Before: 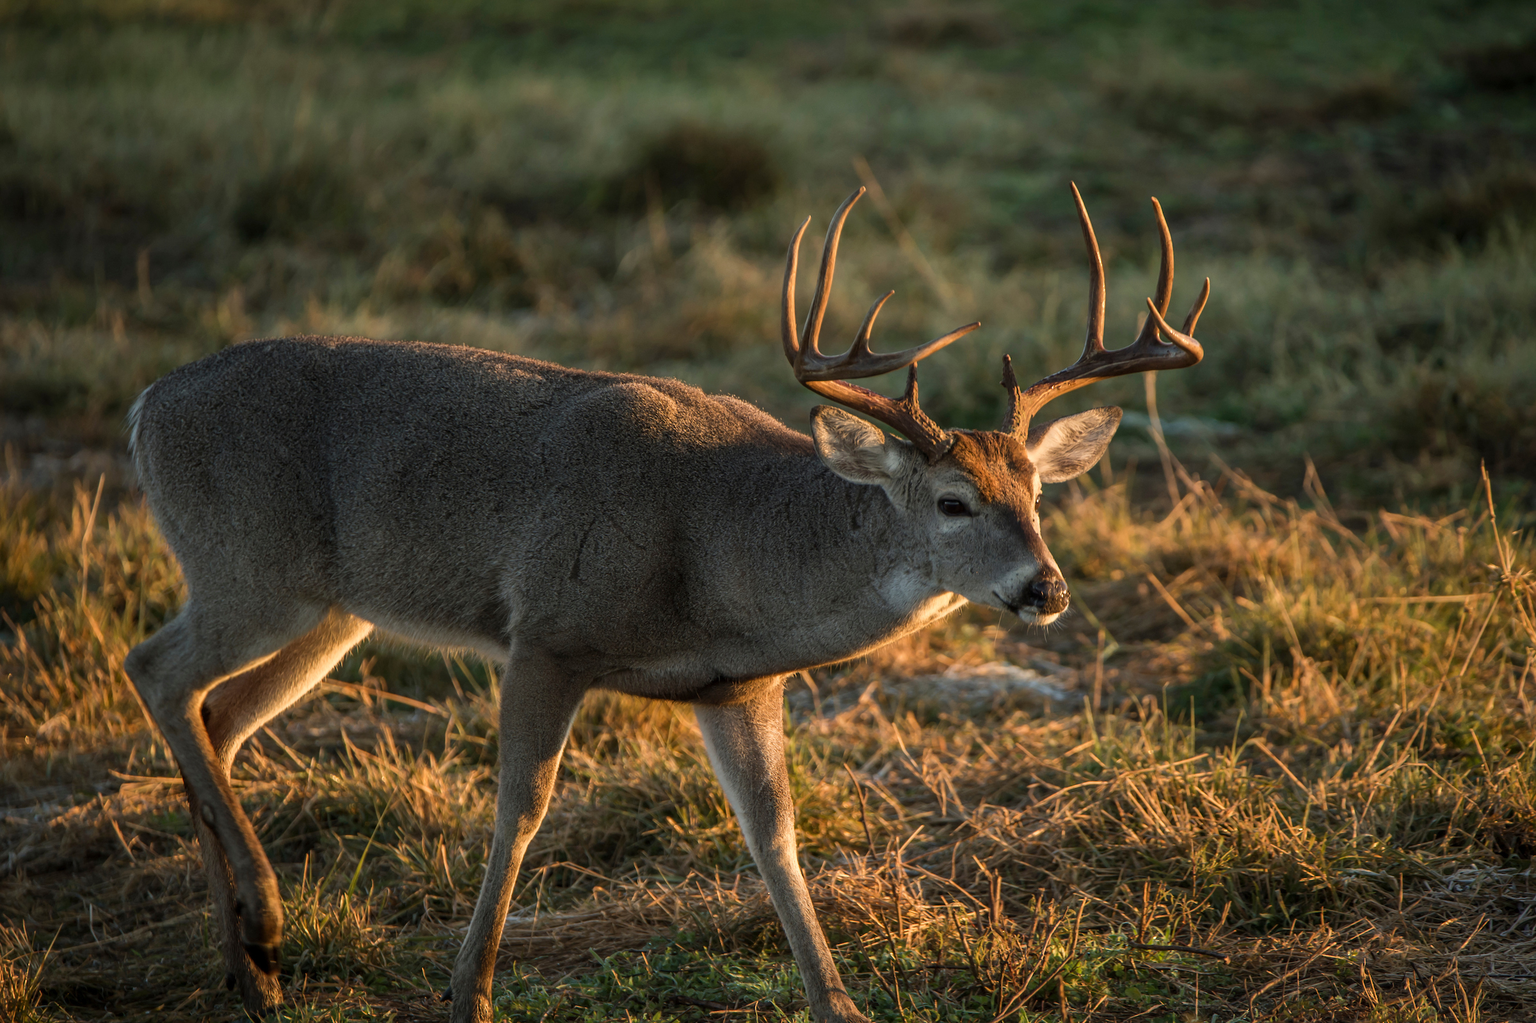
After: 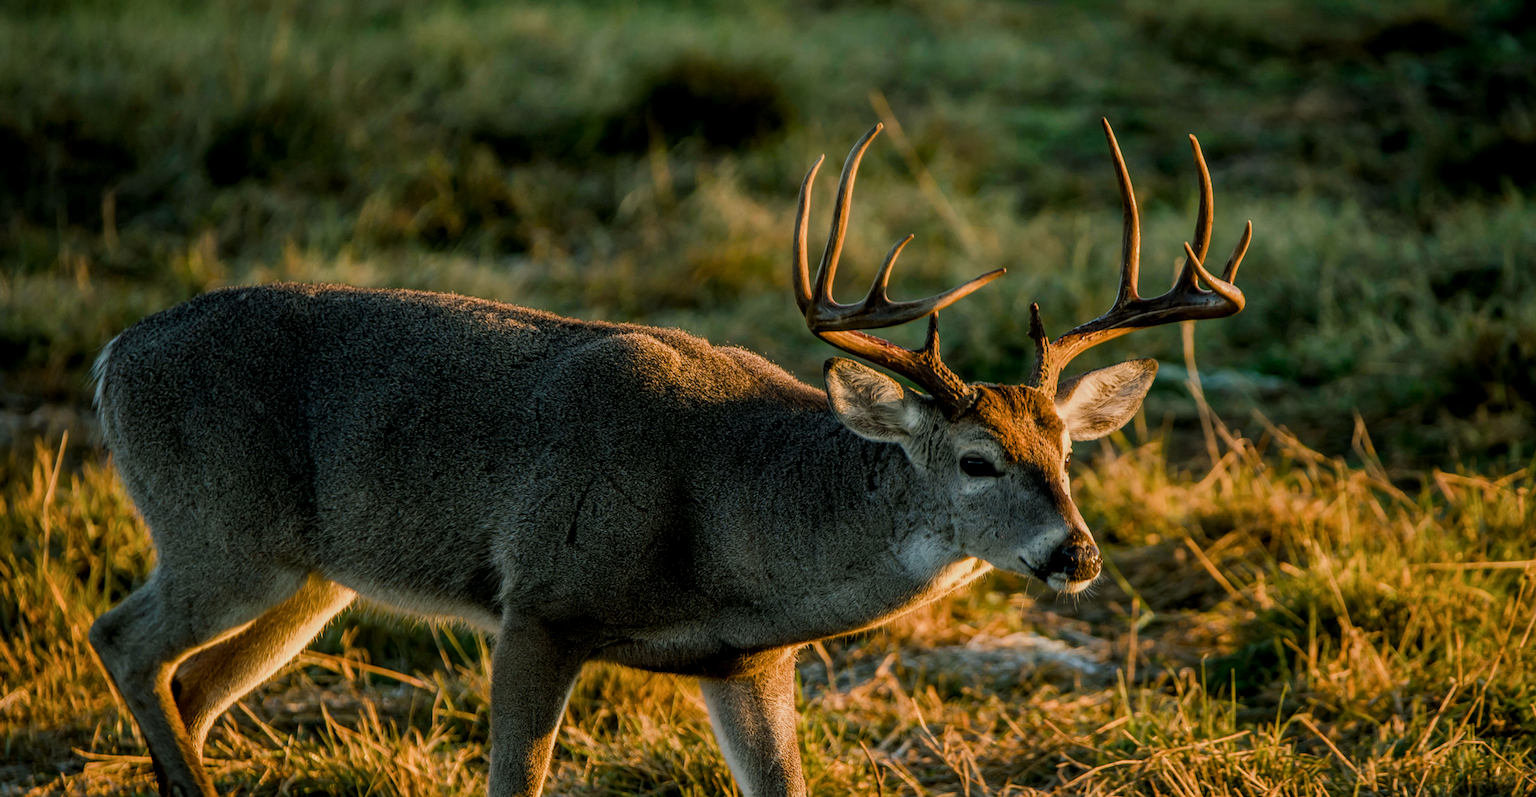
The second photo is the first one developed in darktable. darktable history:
filmic rgb: black relative exposure -7.65 EV, white relative exposure 4.56 EV, hardness 3.61, contrast 1.053
local contrast: on, module defaults
crop: left 2.724%, top 7.038%, right 3.338%, bottom 20.135%
color balance rgb: shadows lift › luminance -7.557%, shadows lift › chroma 2.294%, shadows lift › hue 167.28°, perceptual saturation grading › global saturation 20%, perceptual saturation grading › highlights -25.489%, perceptual saturation grading › shadows 49.454%, global vibrance 14.922%
